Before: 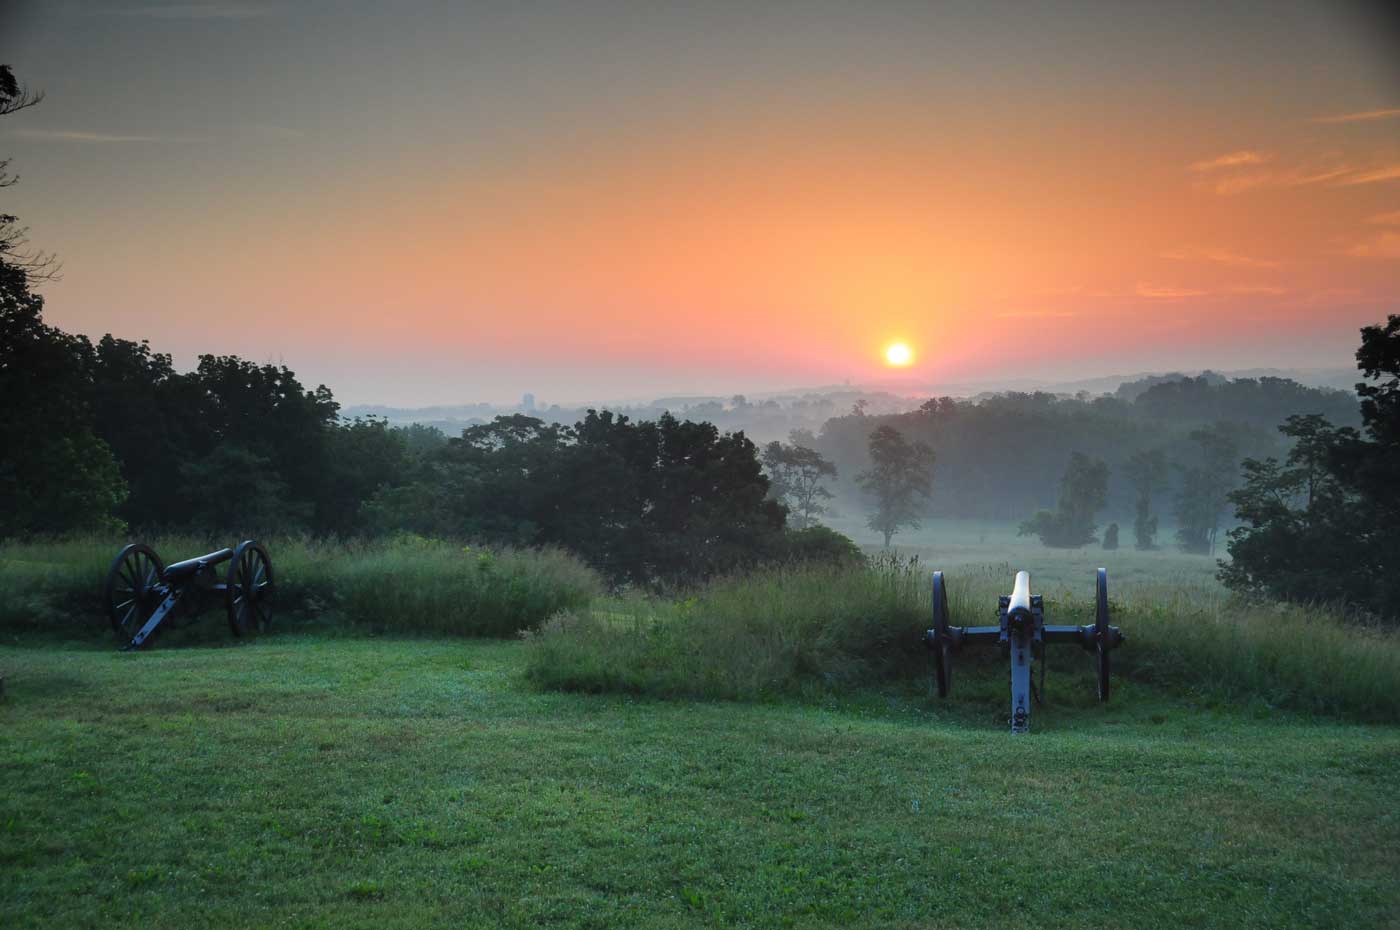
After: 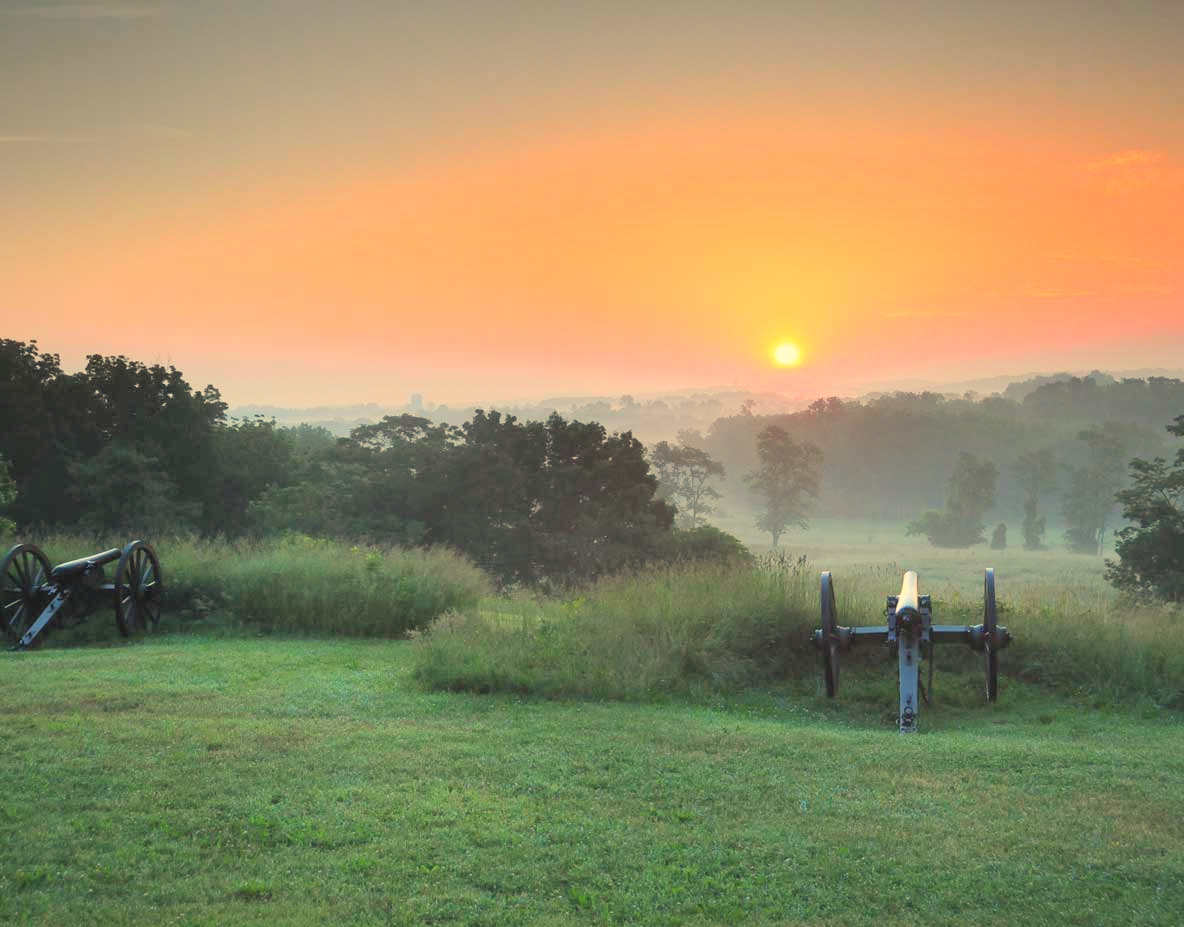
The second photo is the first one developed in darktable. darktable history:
contrast brightness saturation: contrast 0.1, brightness 0.3, saturation 0.14
crop: left 8.026%, right 7.374%
white balance: red 1.123, blue 0.83
